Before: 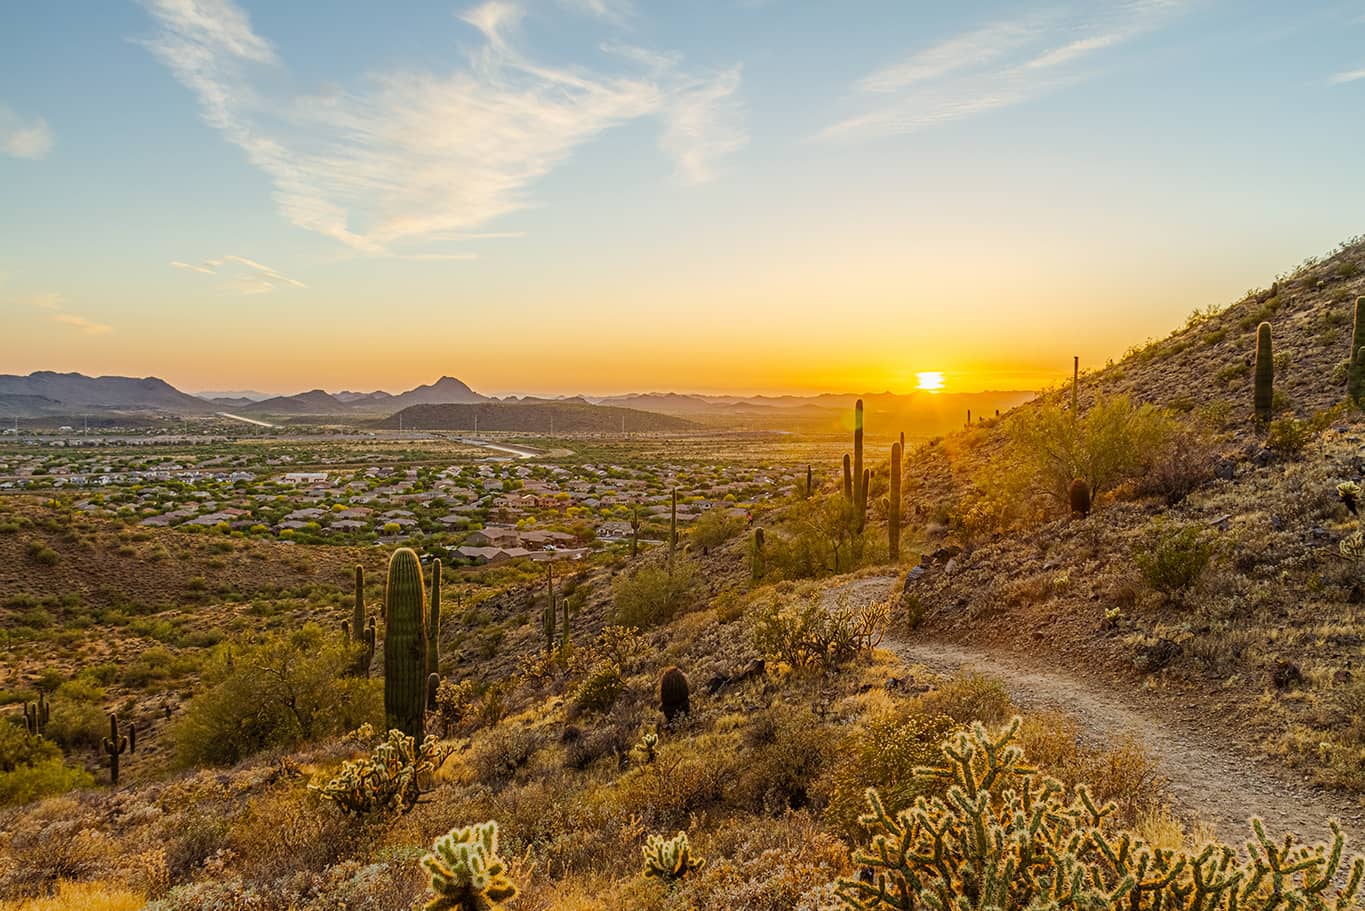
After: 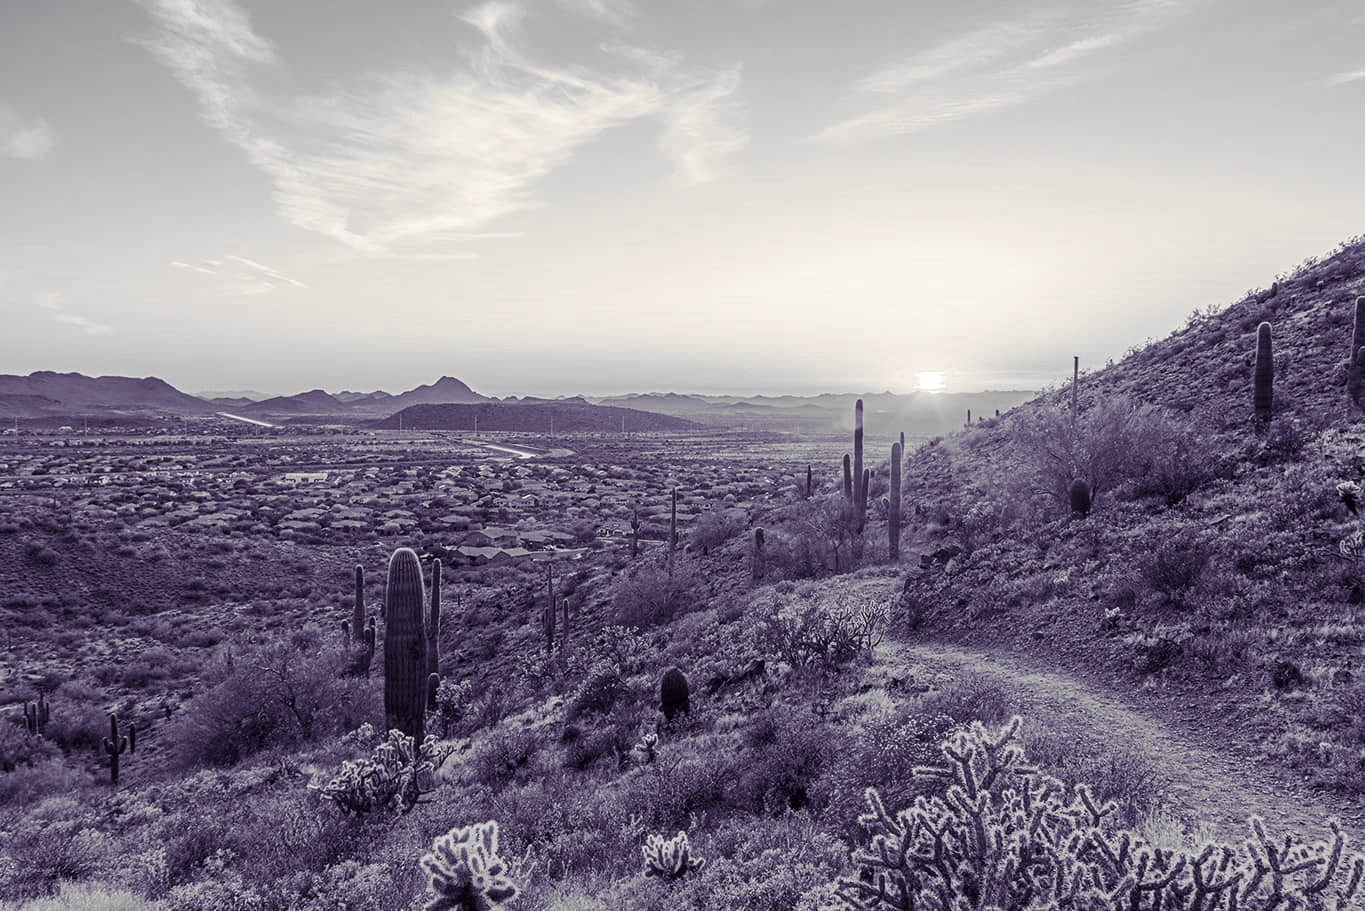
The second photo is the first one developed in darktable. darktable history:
split-toning: shadows › hue 255.6°, shadows › saturation 0.66, highlights › hue 43.2°, highlights › saturation 0.68, balance -50.1
monochrome: a 32, b 64, size 2.3
exposure: exposure 0.15 EV, compensate highlight preservation false
